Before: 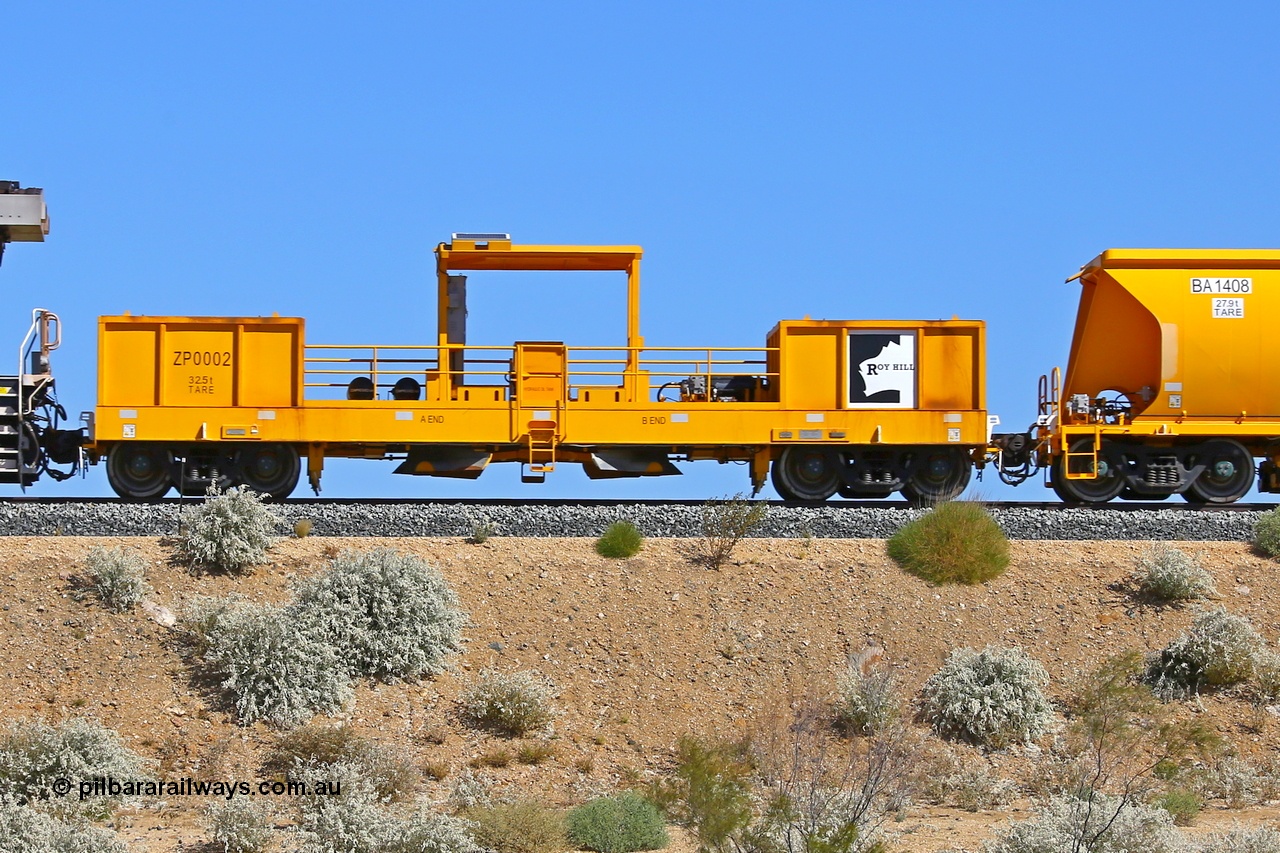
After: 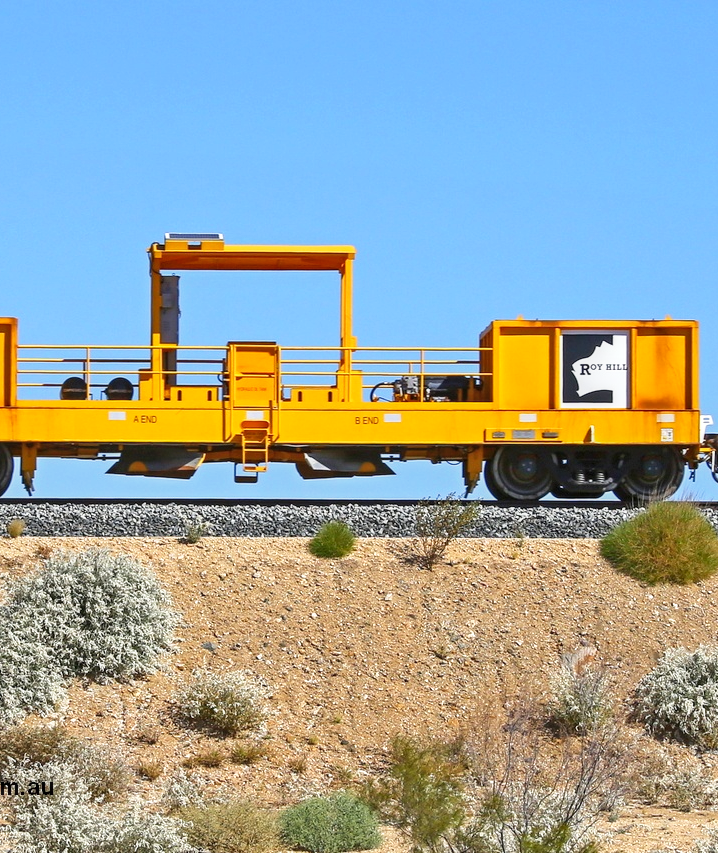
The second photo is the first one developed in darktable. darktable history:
base curve: curves: ch0 [(0, 0) (0.688, 0.865) (1, 1)], preserve colors none
local contrast: on, module defaults
crop and rotate: left 22.434%, right 21.457%
